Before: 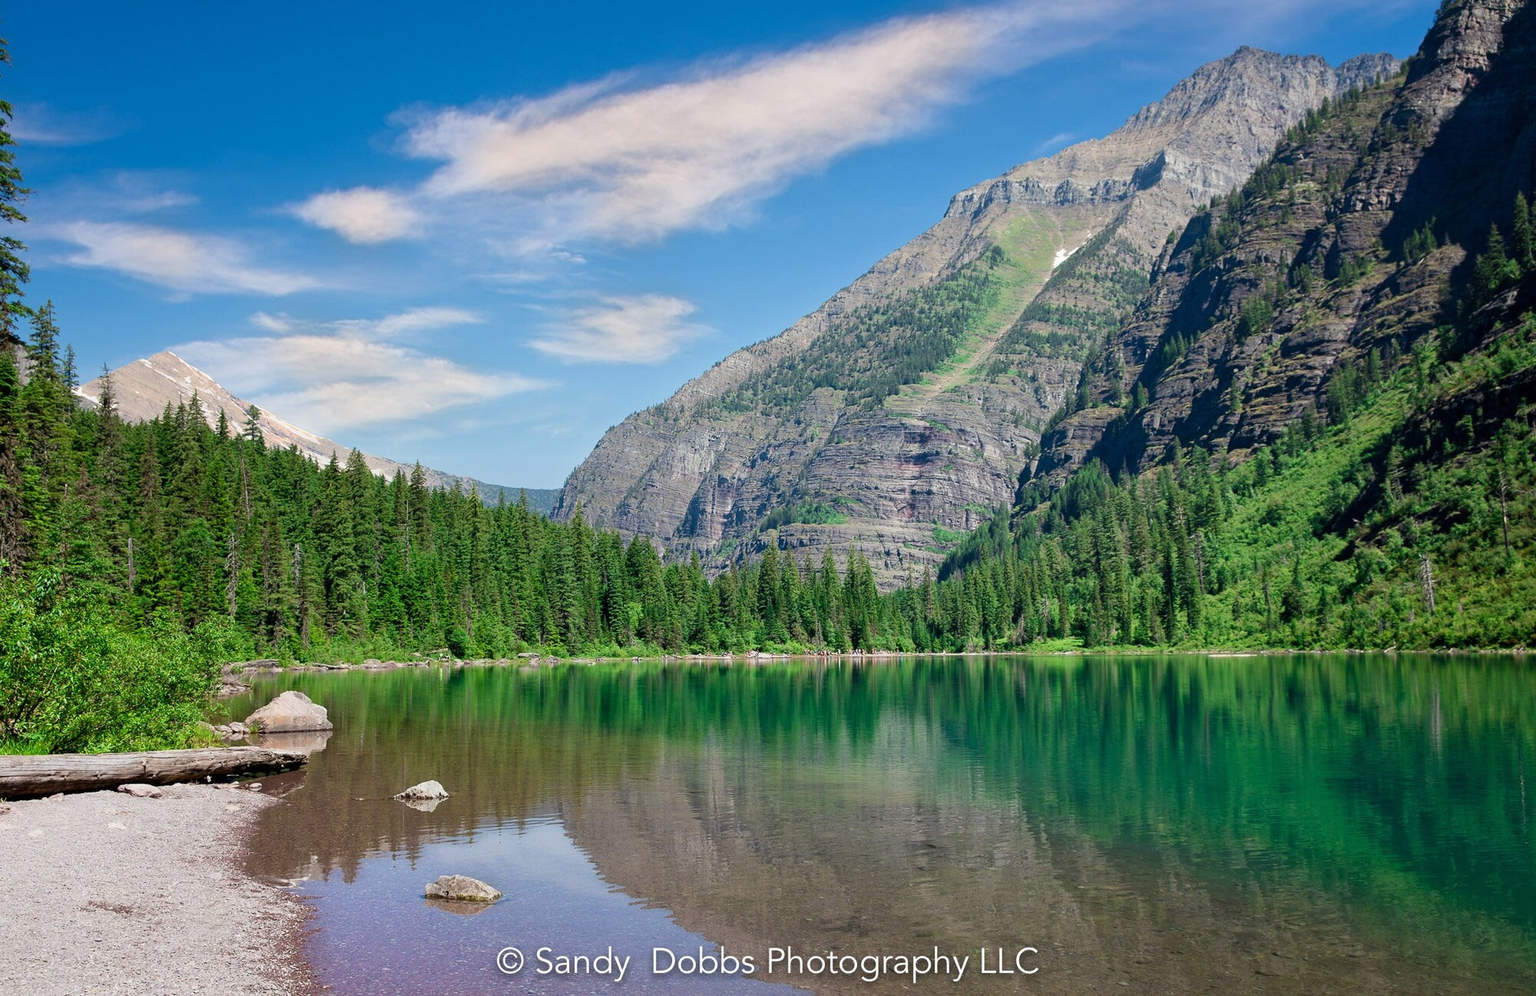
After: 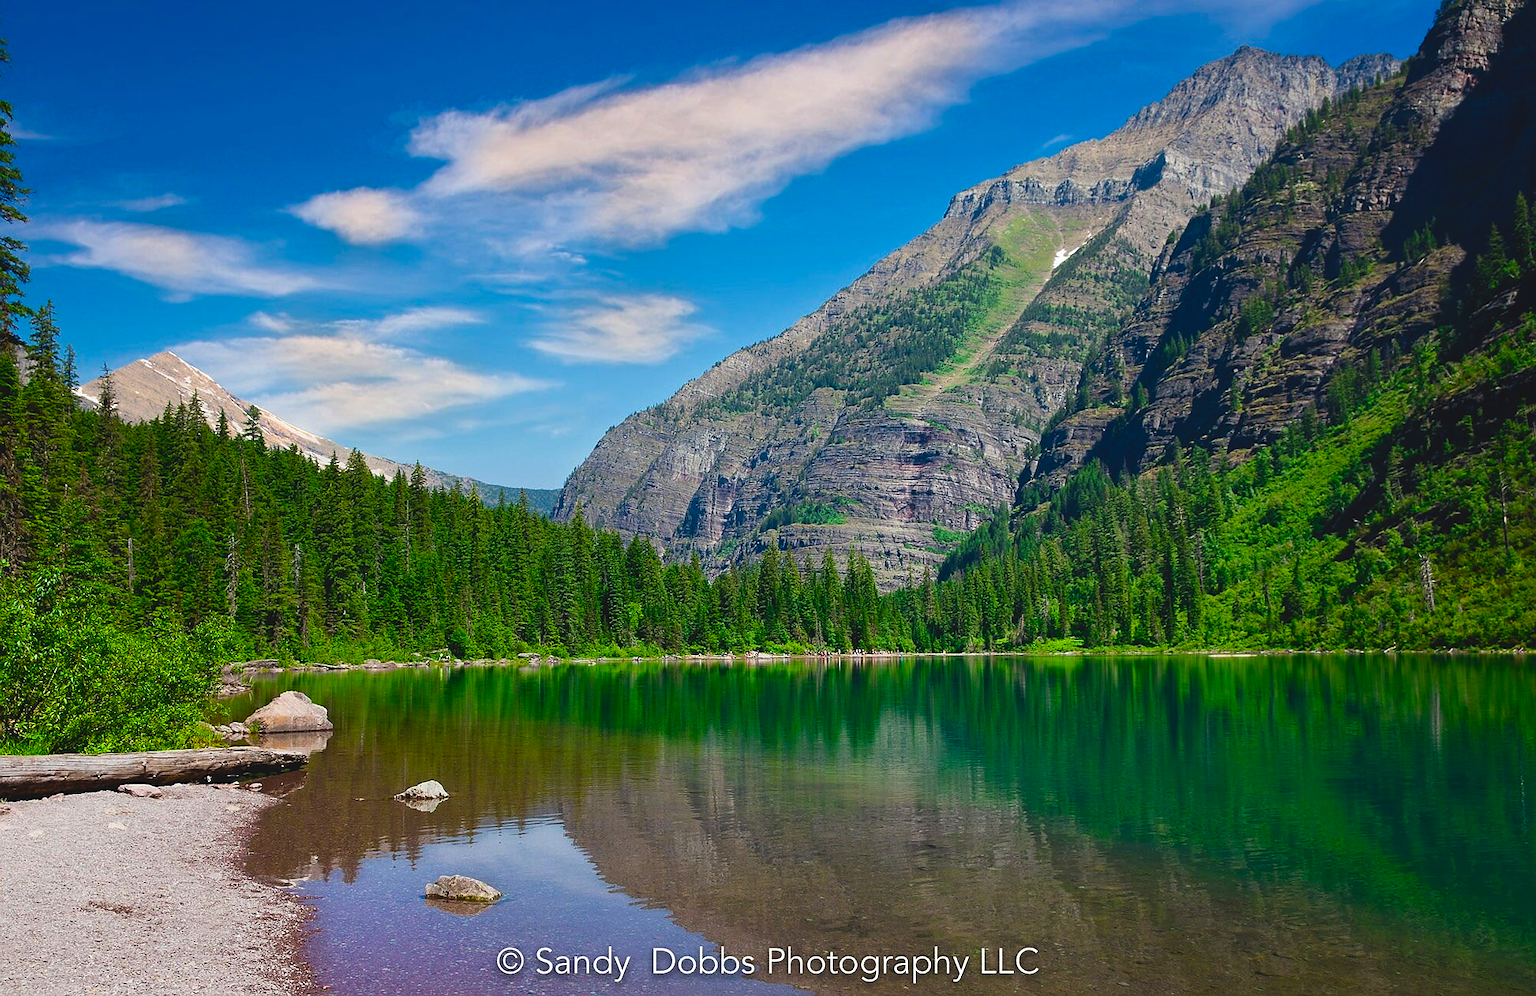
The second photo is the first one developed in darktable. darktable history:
exposure: black level correction -0.015, exposure -0.5 EV, compensate highlight preservation false
color balance rgb: linear chroma grading › global chroma 9%, perceptual saturation grading › global saturation 36%, perceptual saturation grading › shadows 35%, perceptual brilliance grading › global brilliance 15%, perceptual brilliance grading › shadows -35%, global vibrance 15%
sharpen: radius 0.969, amount 0.604
